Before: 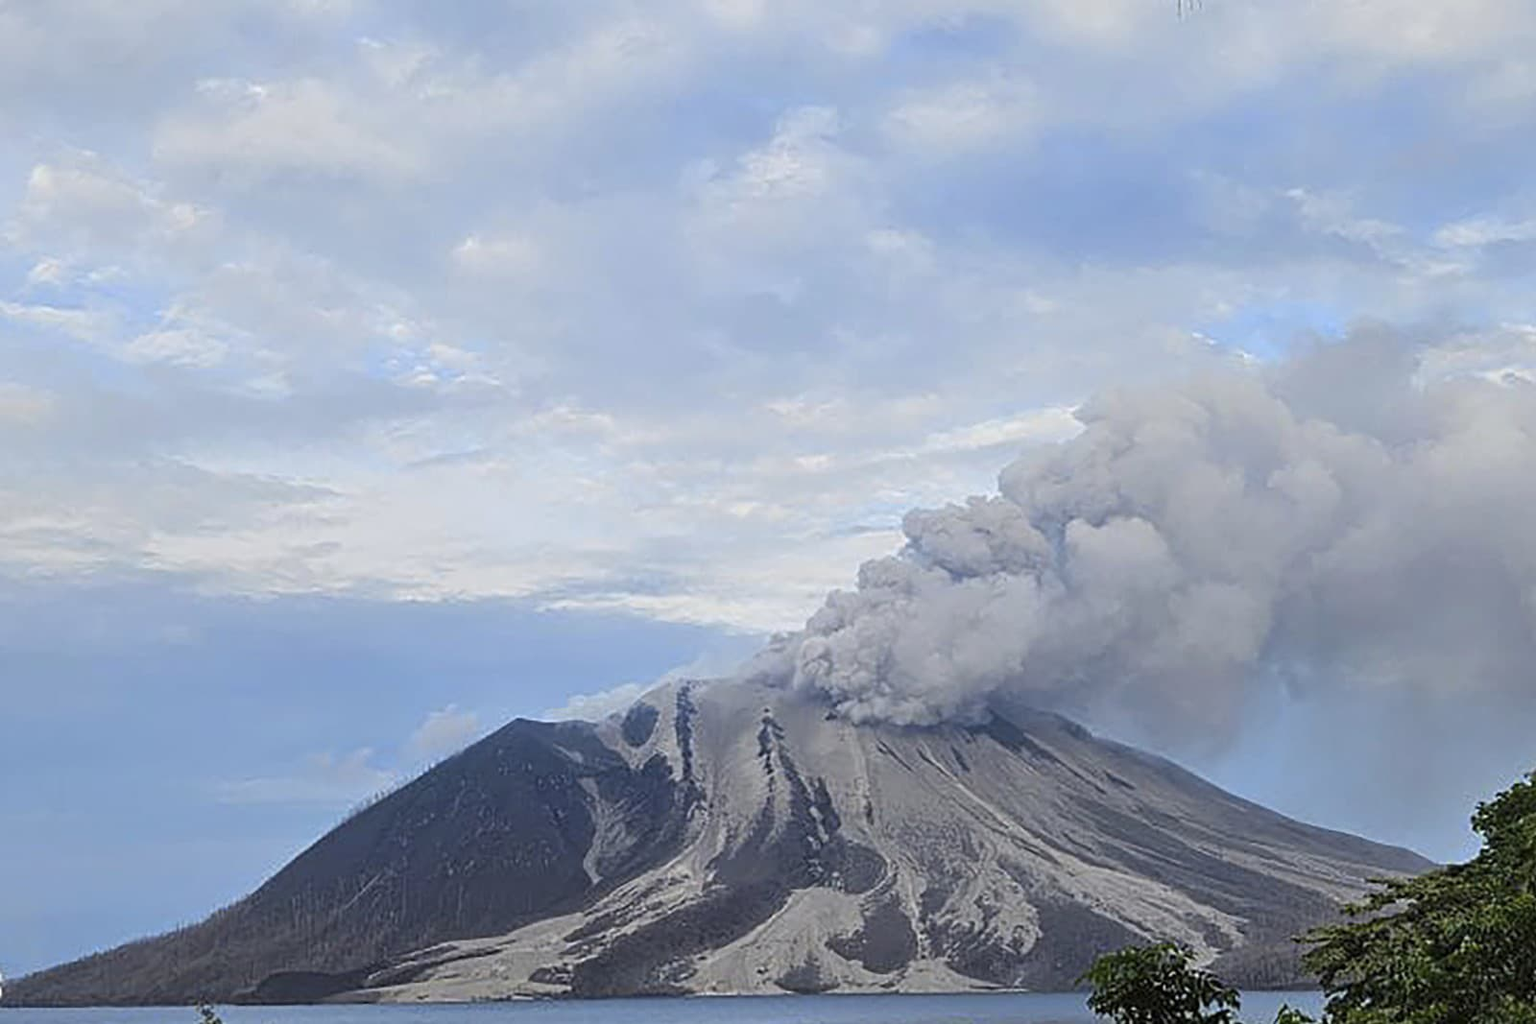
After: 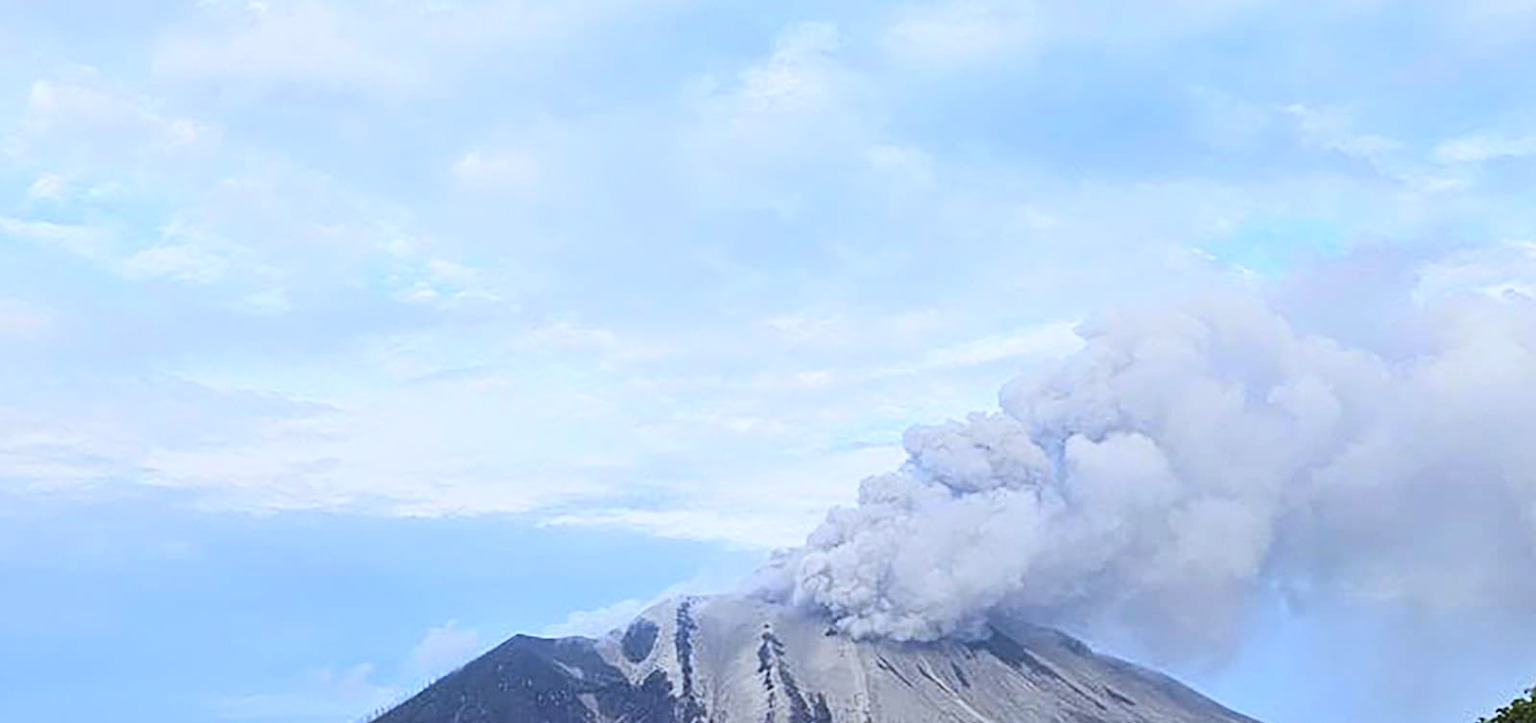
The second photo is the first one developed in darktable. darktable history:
white balance: red 0.967, blue 1.049
contrast brightness saturation: contrast 0.24, brightness 0.26, saturation 0.39
crop and rotate: top 8.293%, bottom 20.996%
